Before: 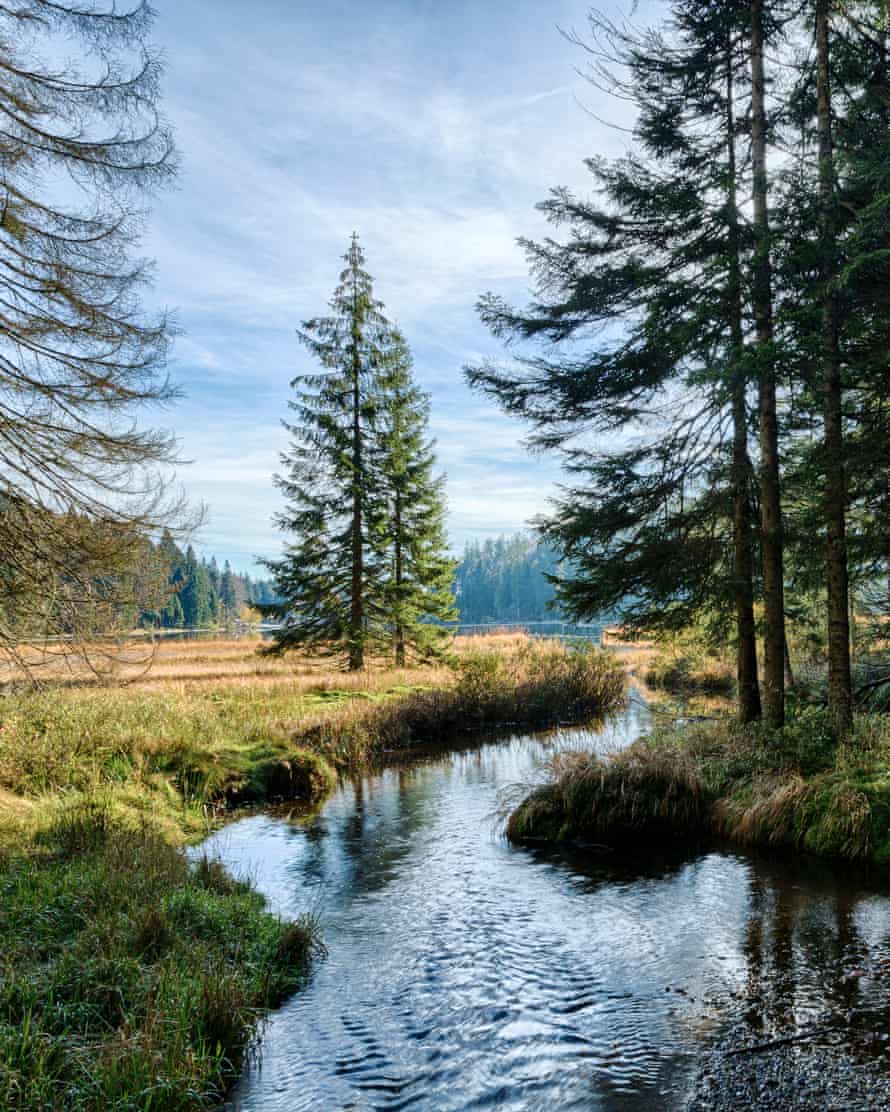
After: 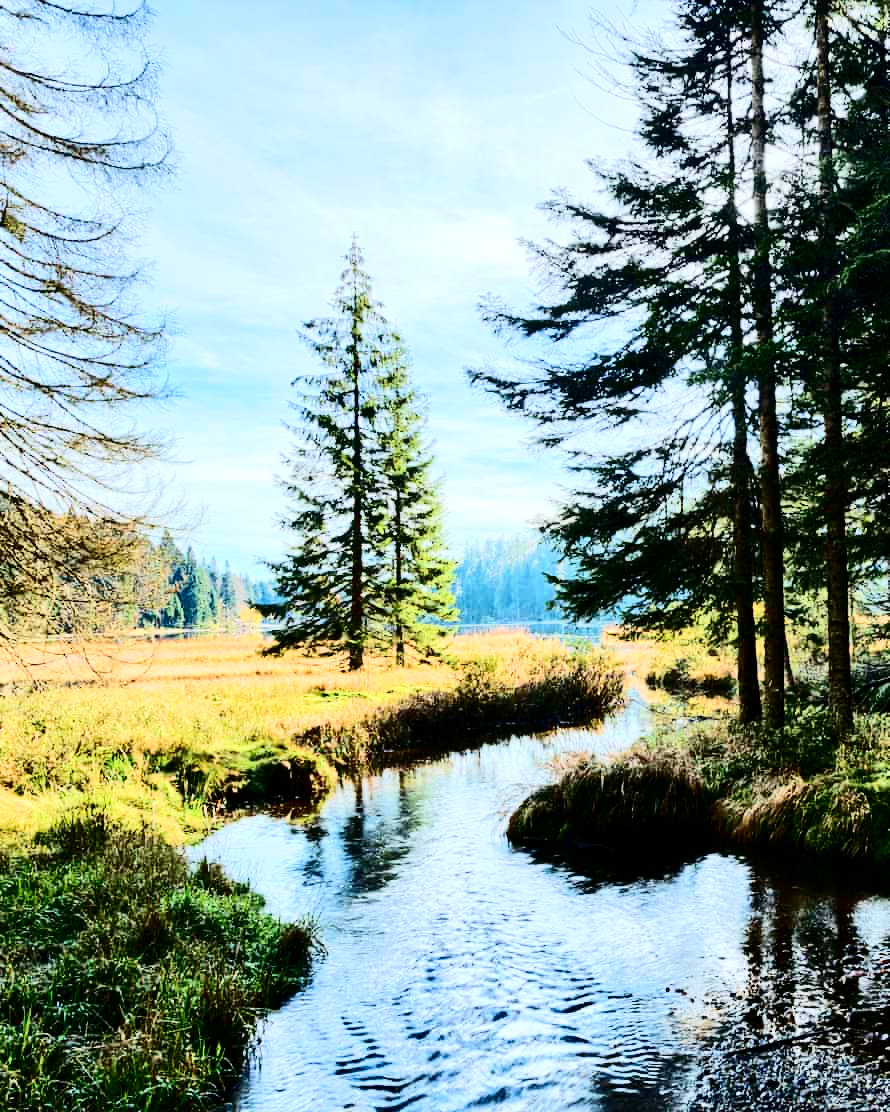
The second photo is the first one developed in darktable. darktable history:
tone equalizer: -7 EV 0.155 EV, -6 EV 0.567 EV, -5 EV 1.19 EV, -4 EV 1.35 EV, -3 EV 1.17 EV, -2 EV 0.6 EV, -1 EV 0.157 EV, edges refinement/feathering 500, mask exposure compensation -1.57 EV, preserve details no
contrast brightness saturation: contrast 0.318, brightness -0.072, saturation 0.168
base curve: preserve colors none
